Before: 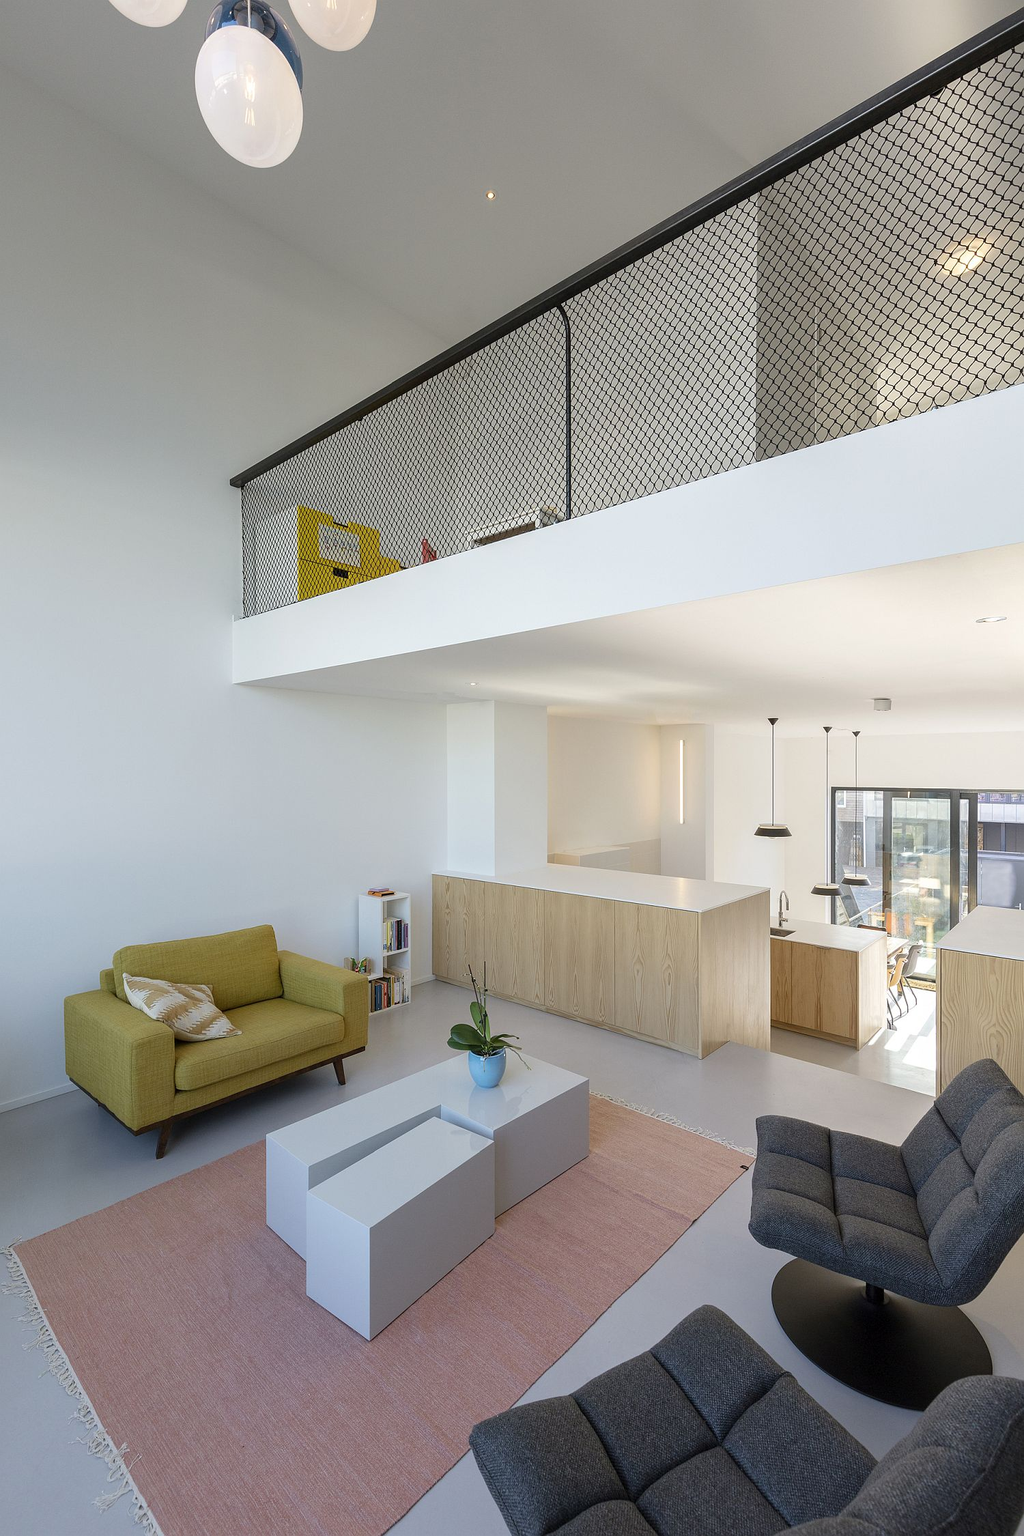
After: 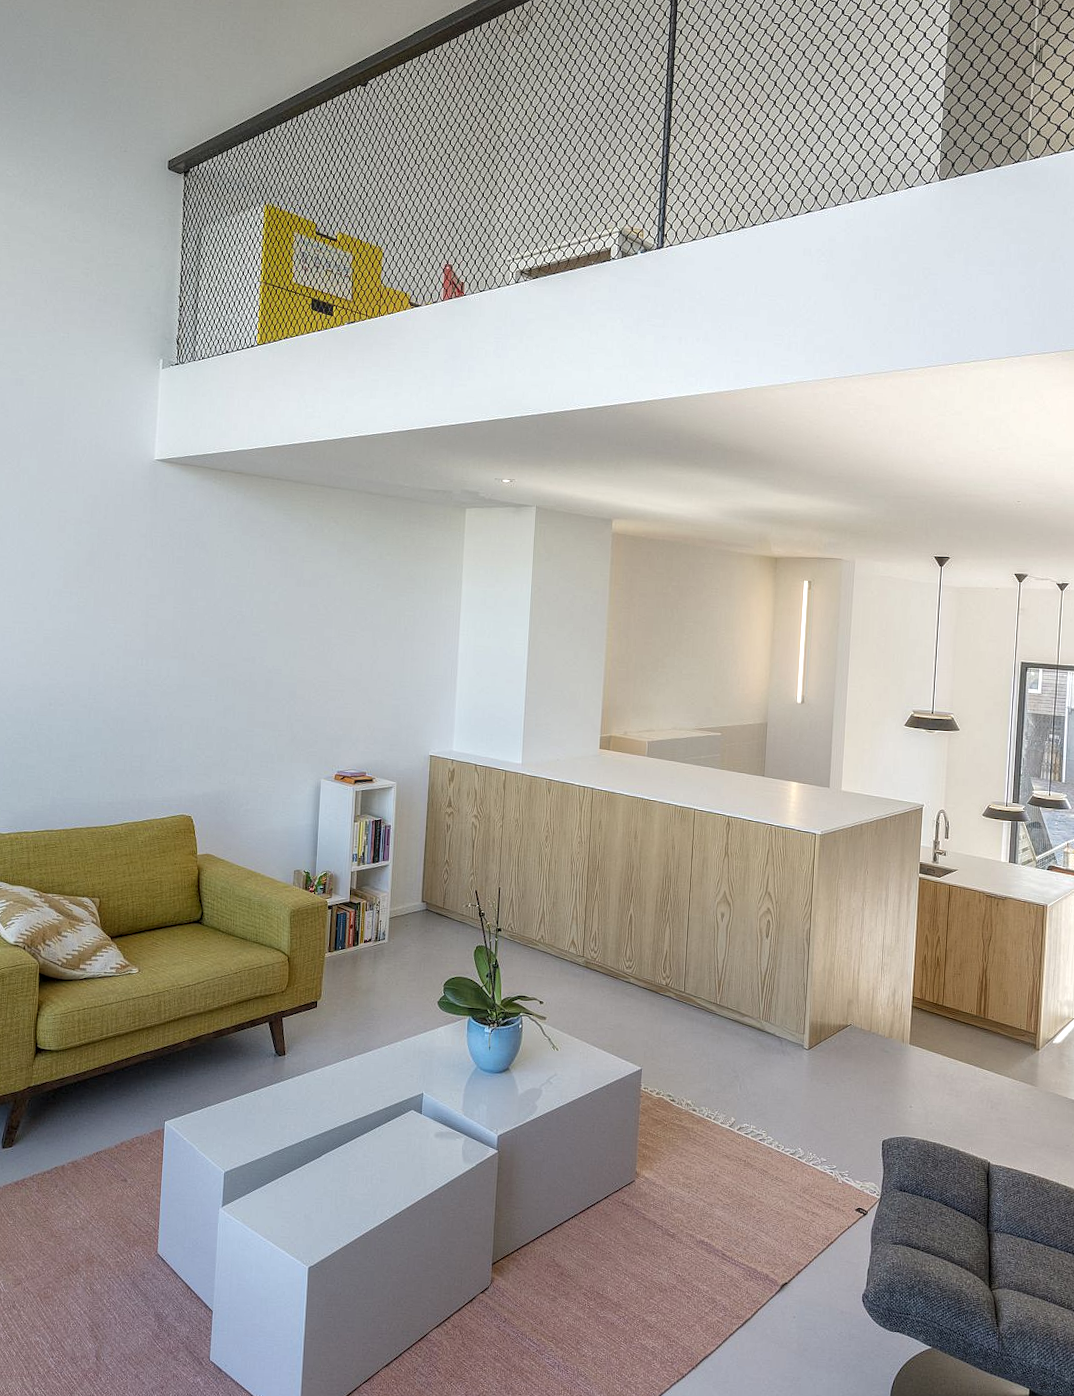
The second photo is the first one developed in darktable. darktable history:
crop and rotate: angle -3.37°, left 9.79%, top 20.73%, right 12.42%, bottom 11.82%
local contrast: highlights 74%, shadows 55%, detail 176%, midtone range 0.207
